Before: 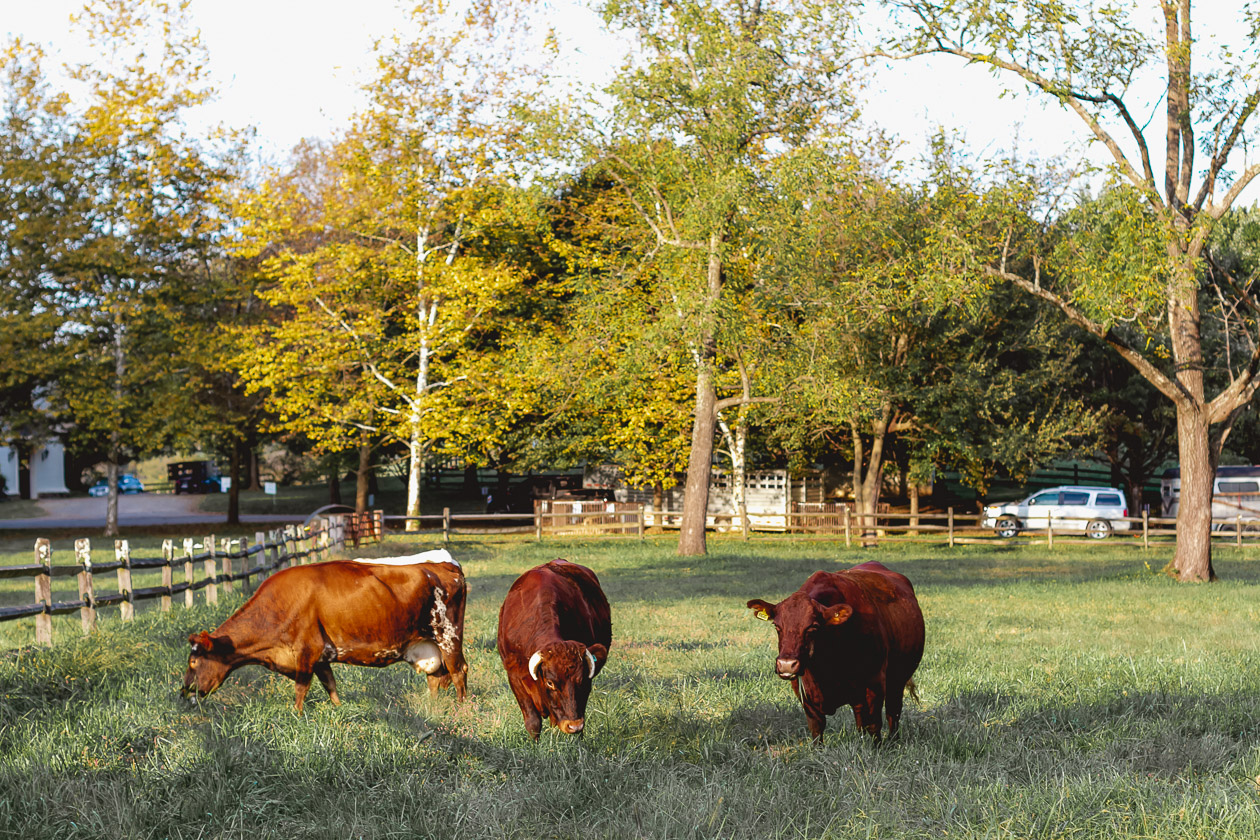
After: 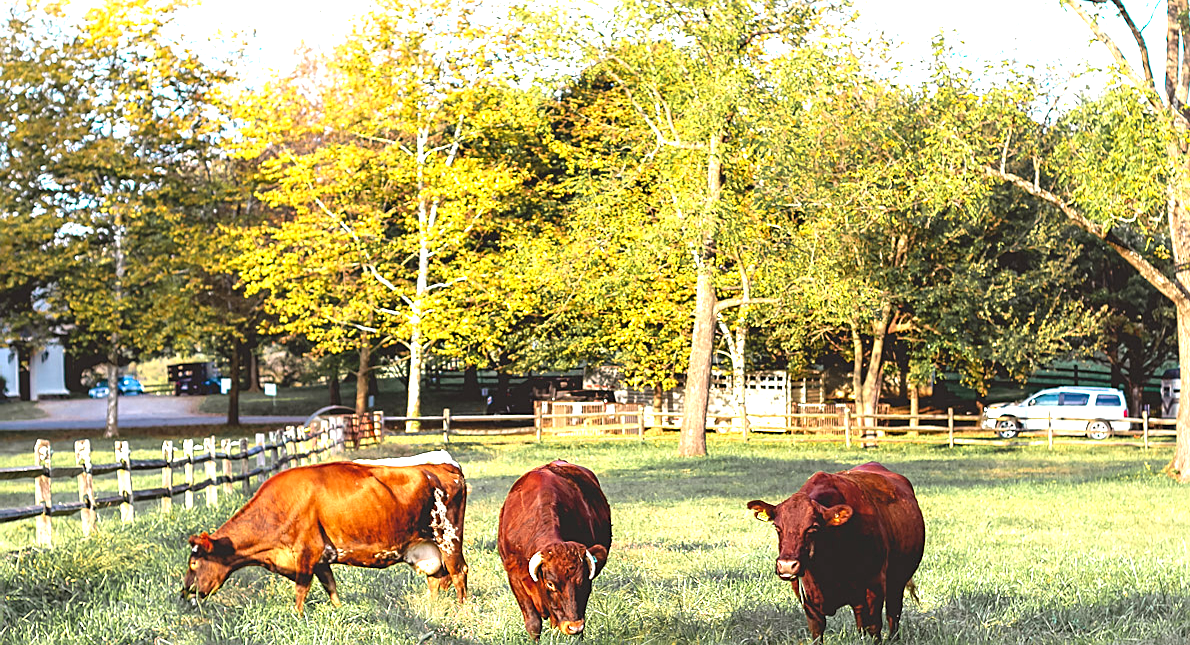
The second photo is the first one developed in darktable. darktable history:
crop and rotate: angle 0.05°, top 11.854%, right 5.415%, bottom 11.198%
tone equalizer: mask exposure compensation -0.503 EV
sharpen: on, module defaults
exposure: black level correction 0, exposure 1.2 EV, compensate highlight preservation false
